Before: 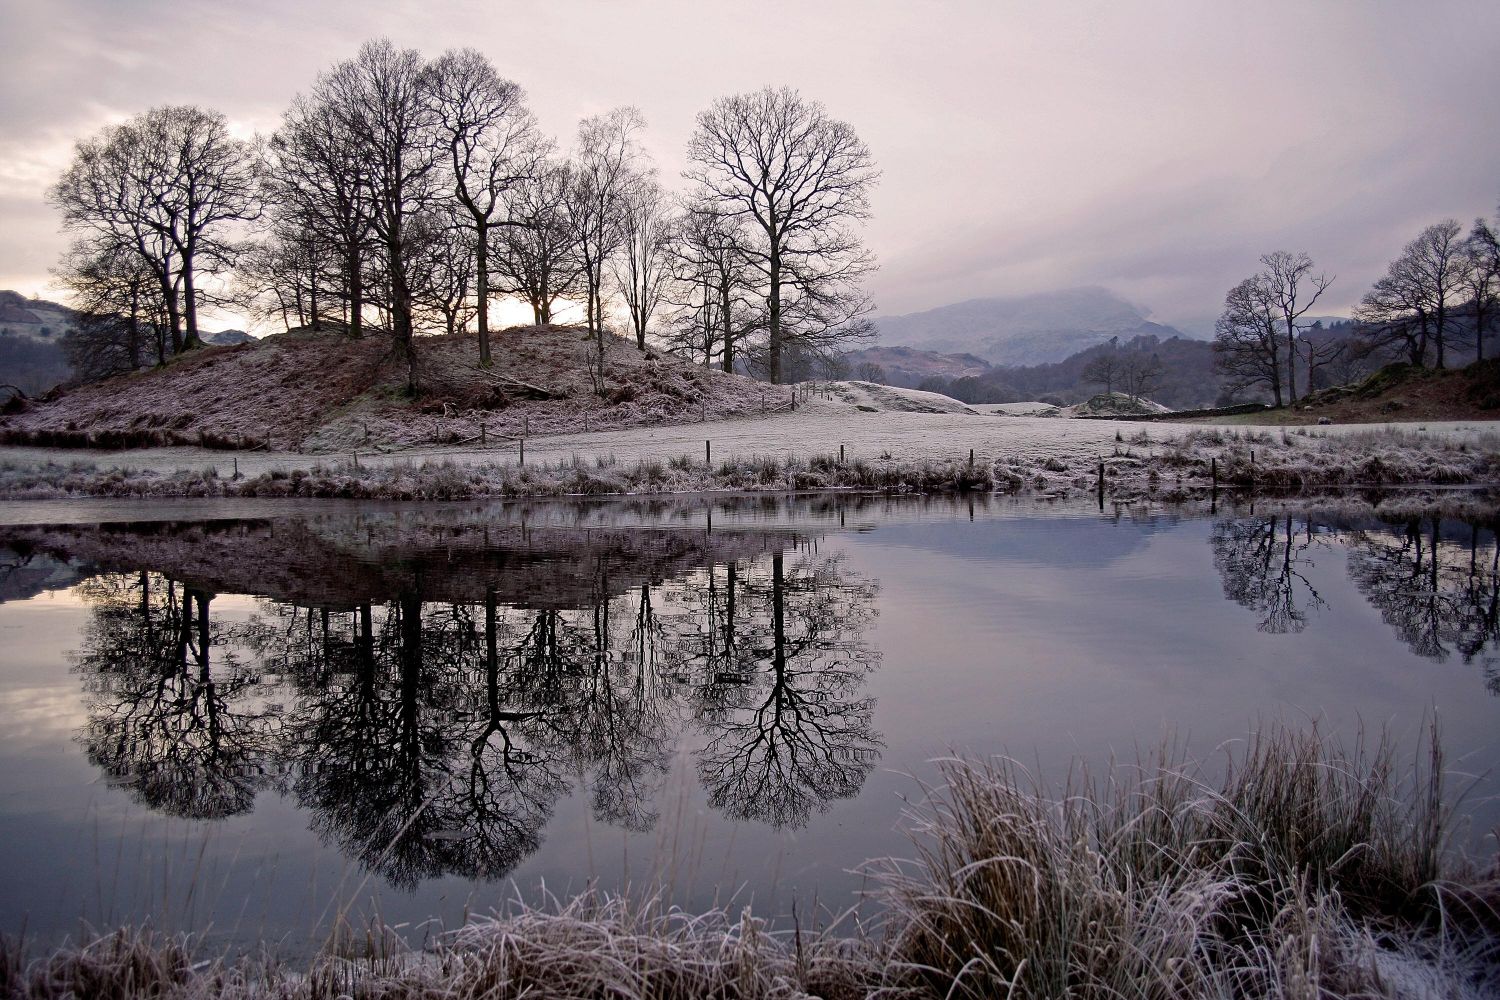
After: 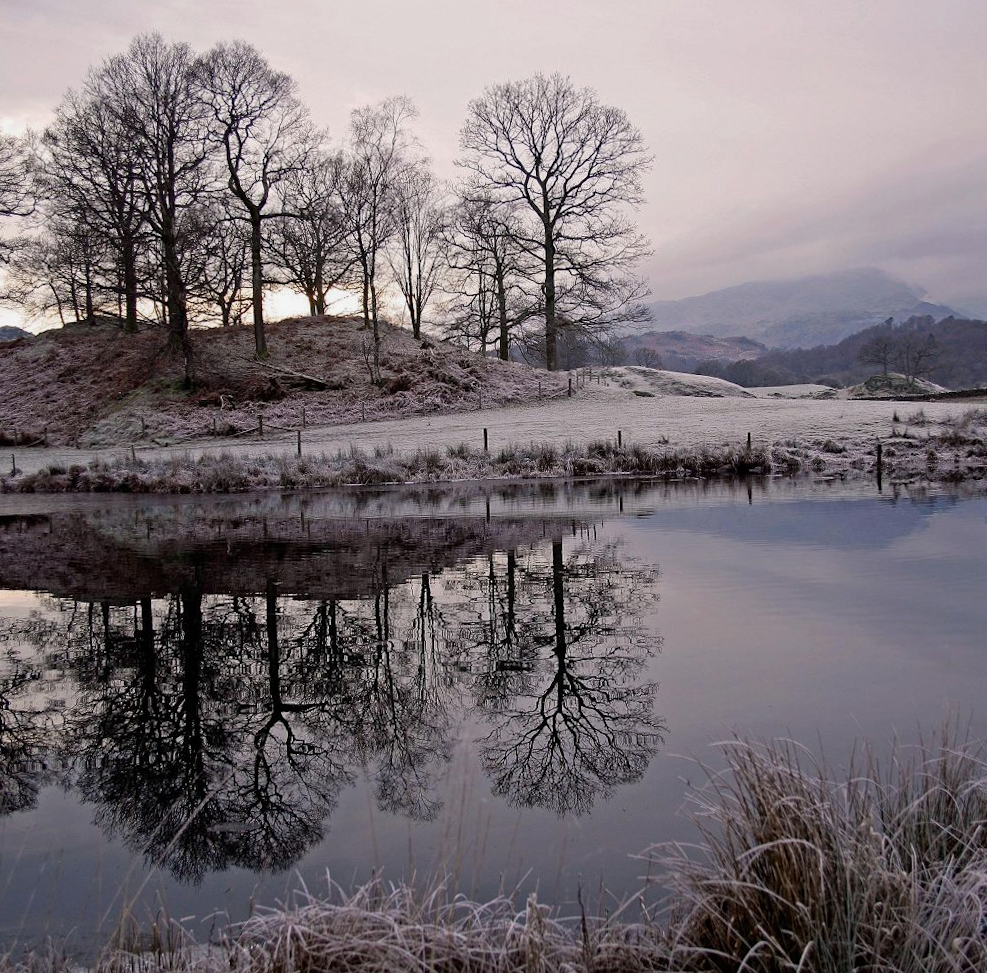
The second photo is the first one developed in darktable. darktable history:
crop and rotate: left 14.436%, right 18.898%
exposure: exposure -0.151 EV, compensate highlight preservation false
rotate and perspective: rotation -1°, crop left 0.011, crop right 0.989, crop top 0.025, crop bottom 0.975
